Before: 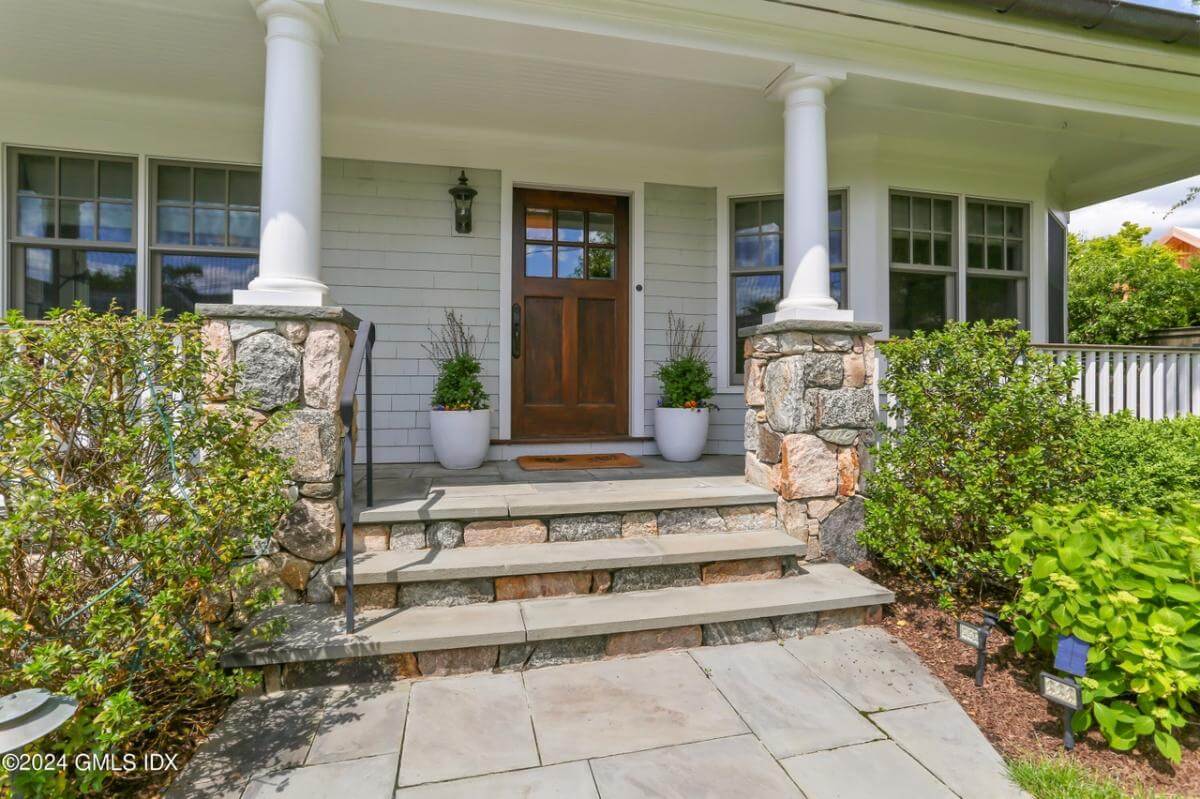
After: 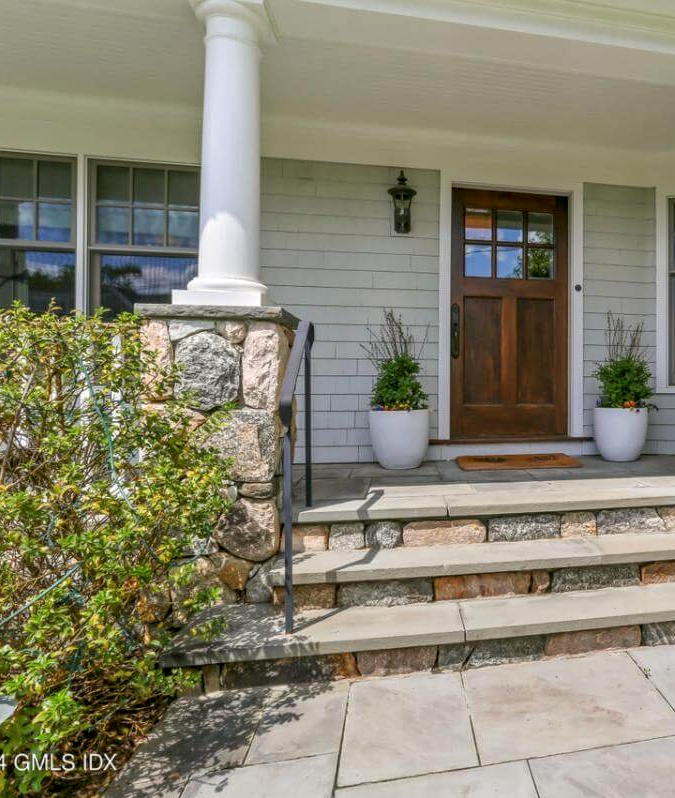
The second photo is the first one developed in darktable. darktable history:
local contrast: on, module defaults
tone equalizer: on, module defaults
crop: left 5.114%, right 38.589%
